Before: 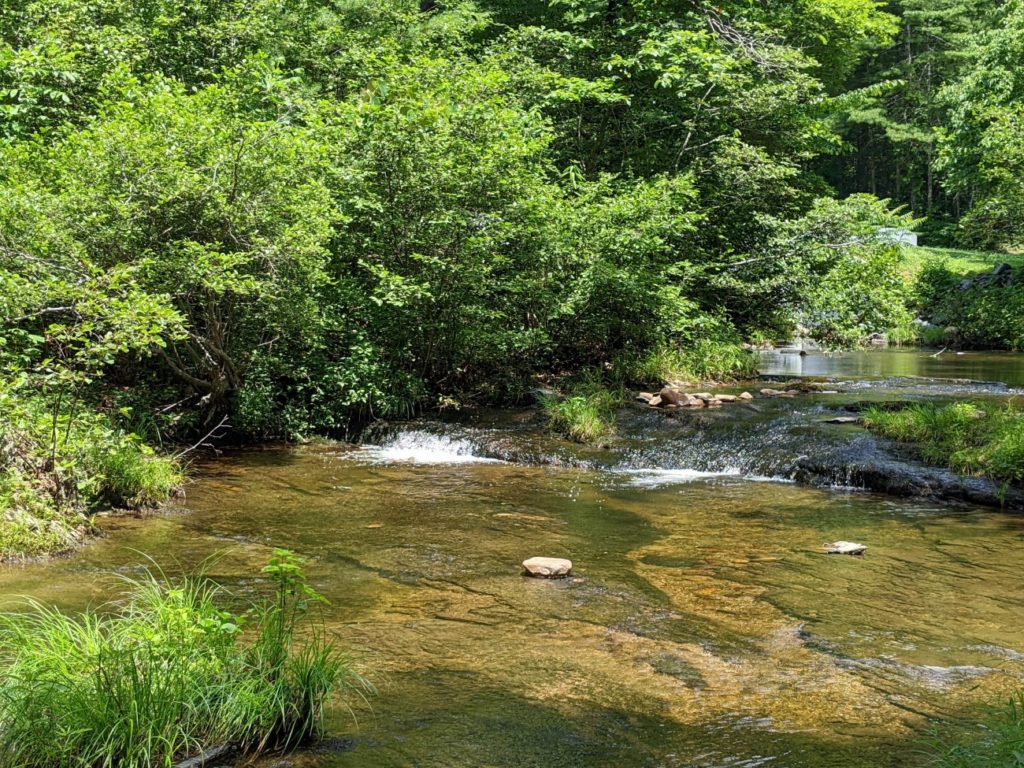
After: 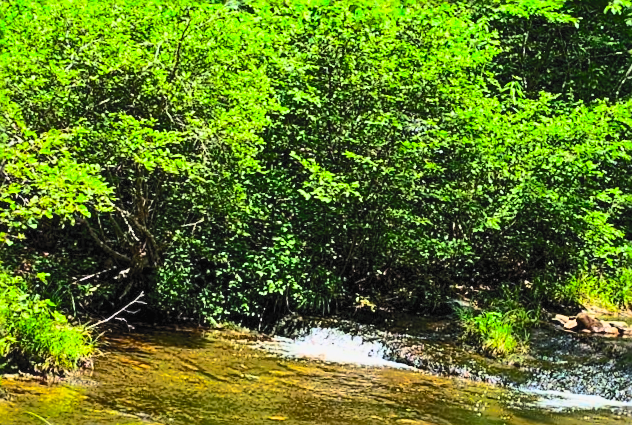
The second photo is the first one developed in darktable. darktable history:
sharpen: amount 0.6
crop and rotate: angle -6.27°, left 2.158%, top 6.78%, right 27.428%, bottom 30.085%
contrast brightness saturation: contrast 0.825, brightness 0.58, saturation 0.578
shadows and highlights: shadows 25.59, highlights -69.95
filmic rgb: black relative exposure -7.65 EV, white relative exposure 4.56 EV, hardness 3.61, color science v5 (2021), contrast in shadows safe, contrast in highlights safe
